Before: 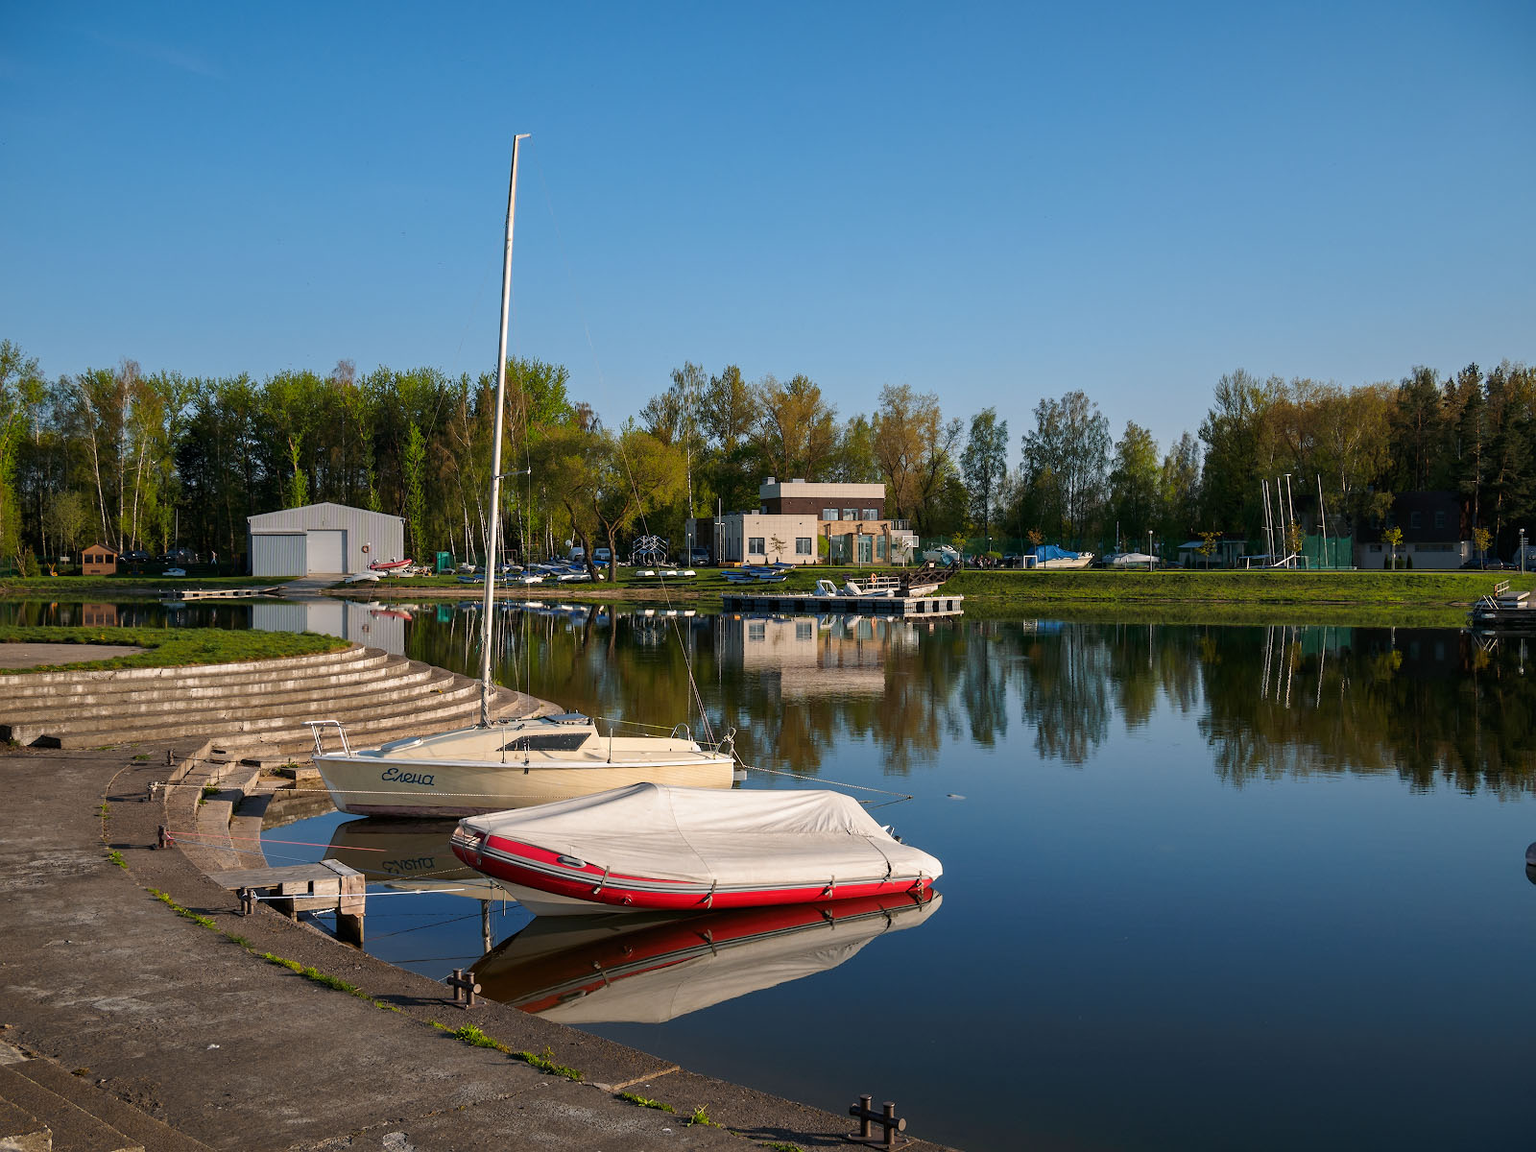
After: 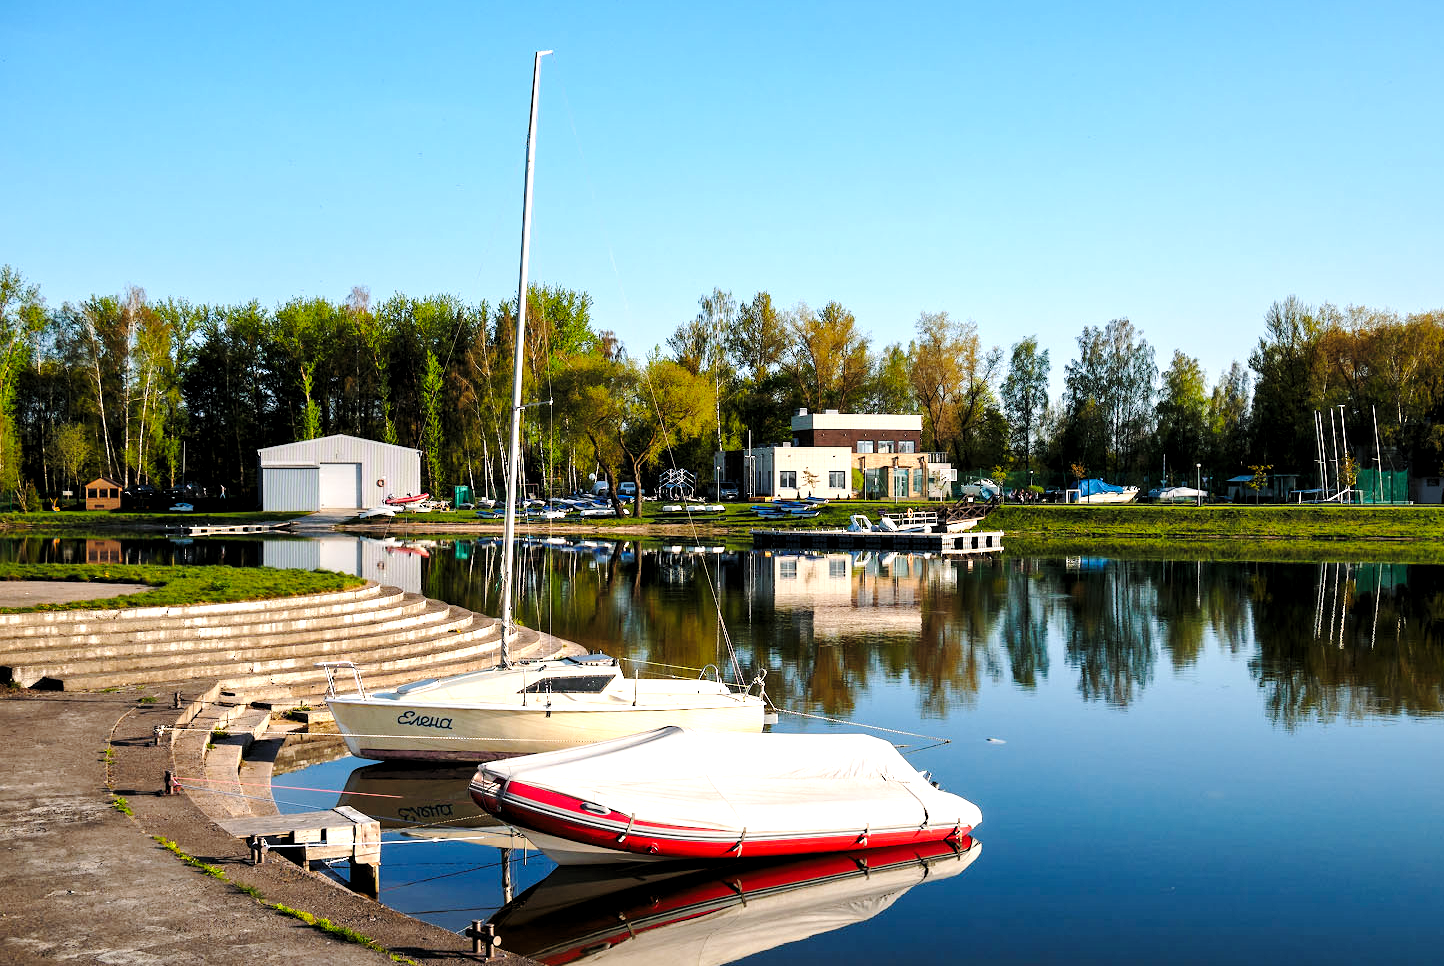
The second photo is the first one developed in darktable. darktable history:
levels: levels [0.055, 0.477, 0.9]
crop: top 7.49%, right 9.717%, bottom 11.943%
base curve: curves: ch0 [(0, 0) (0.028, 0.03) (0.121, 0.232) (0.46, 0.748) (0.859, 0.968) (1, 1)], preserve colors none
